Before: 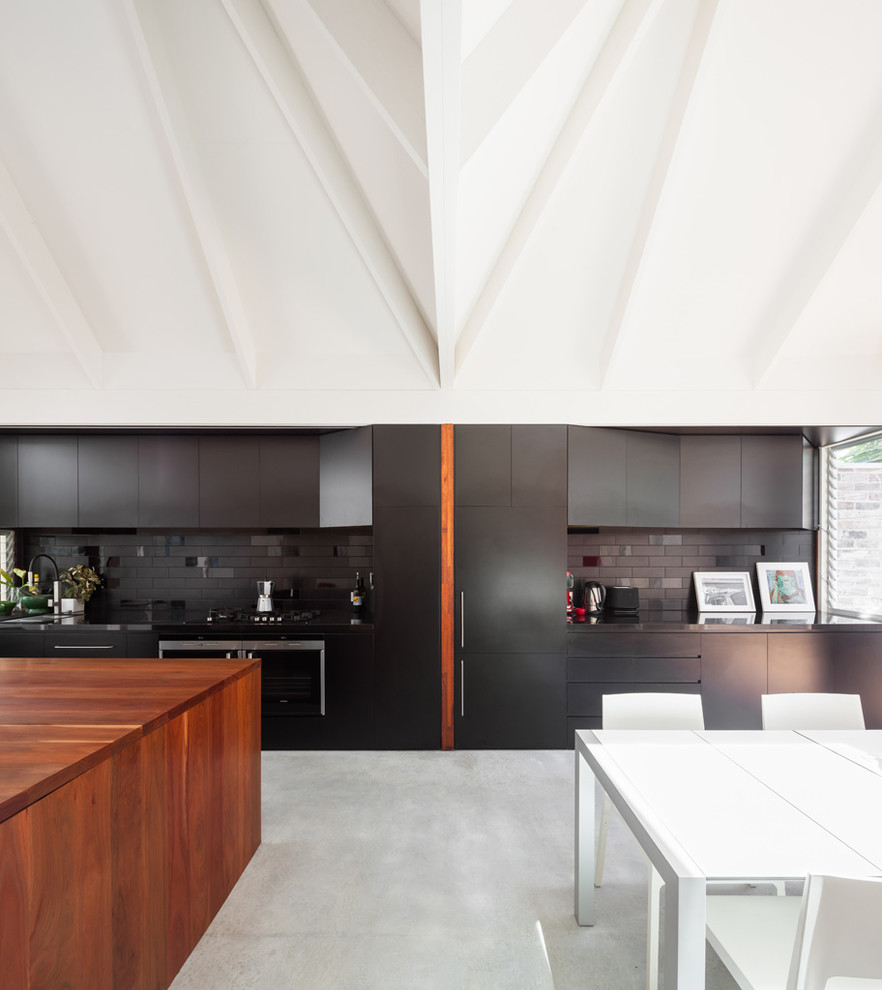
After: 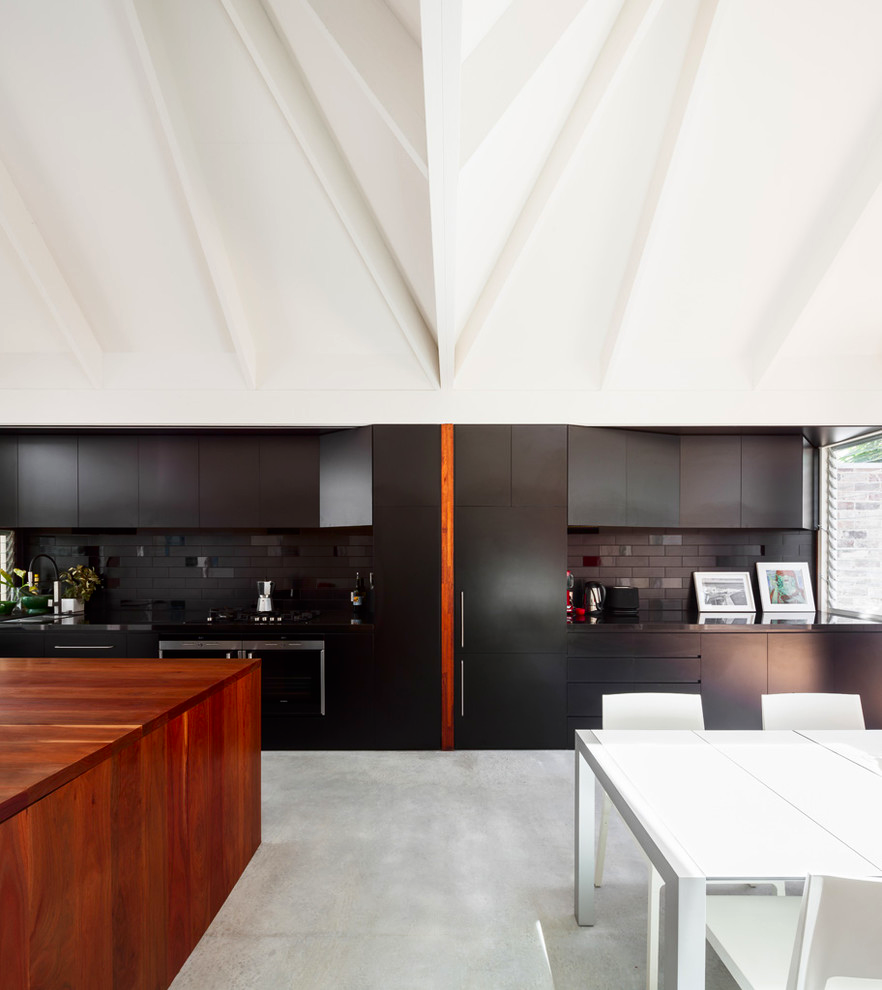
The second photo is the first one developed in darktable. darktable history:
contrast brightness saturation: contrast 0.118, brightness -0.117, saturation 0.197
